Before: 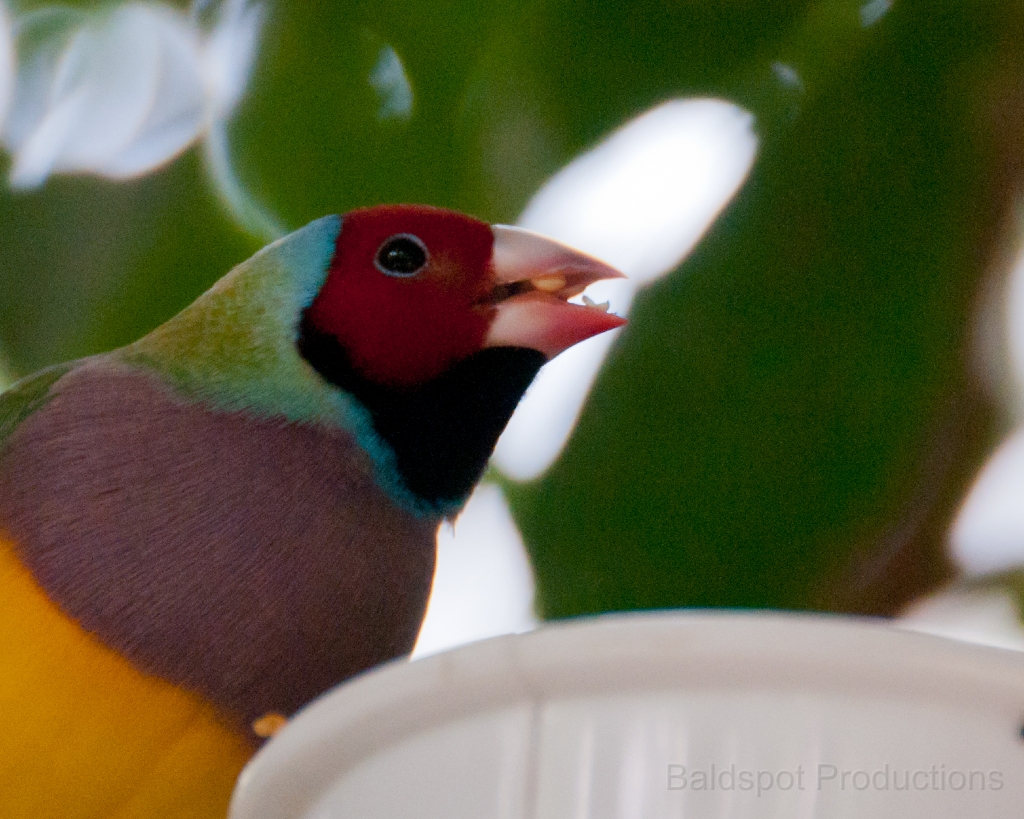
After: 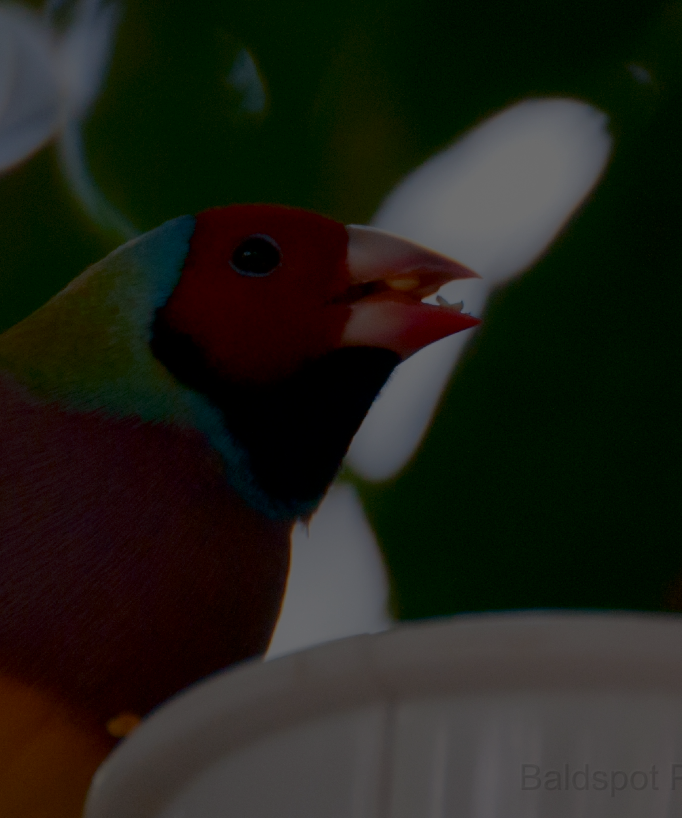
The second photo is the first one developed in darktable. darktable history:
crop and rotate: left 14.292%, right 19.041%
contrast brightness saturation: brightness -0.2, saturation 0.08
exposure: exposure -2.002 EV, compensate highlight preservation false
